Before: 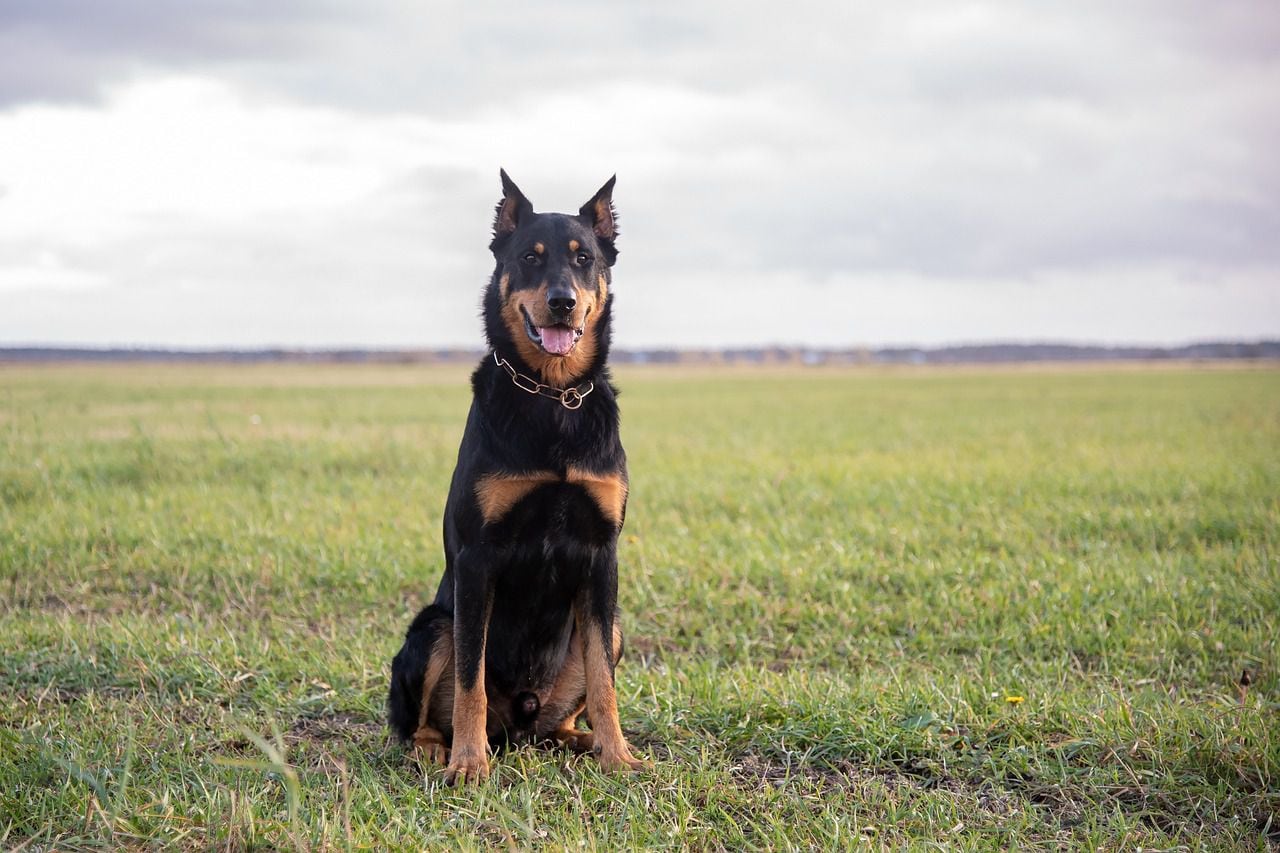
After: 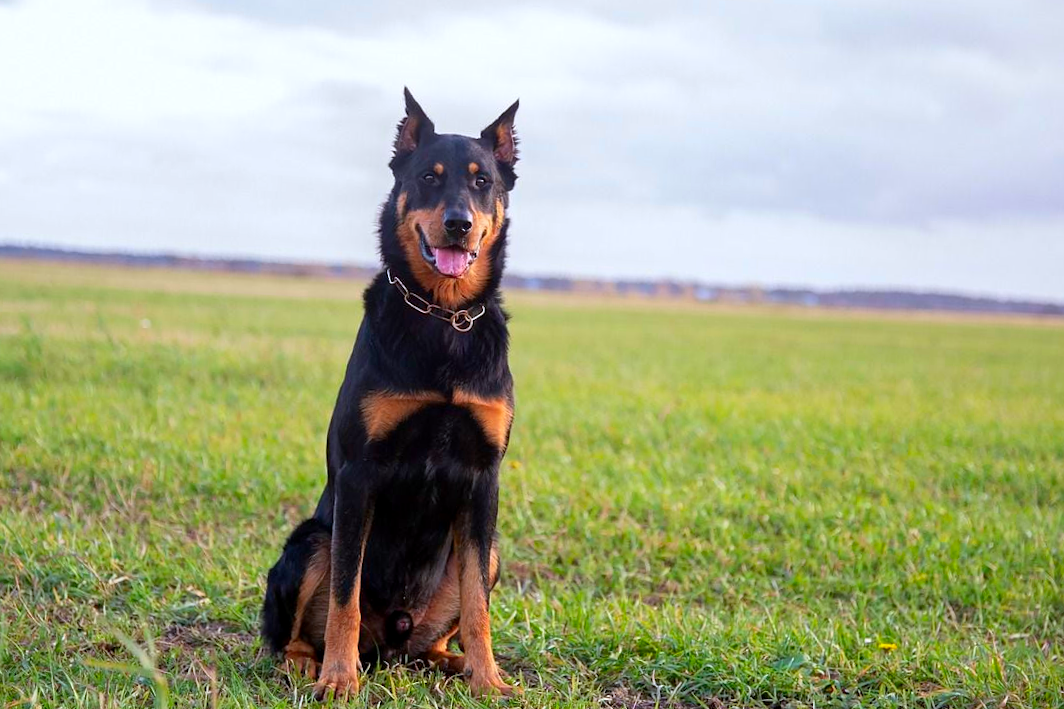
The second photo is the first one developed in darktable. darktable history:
color contrast: green-magenta contrast 1.69, blue-yellow contrast 1.49
white balance: red 0.976, blue 1.04
crop and rotate: angle -3.27°, left 5.211%, top 5.211%, right 4.607%, bottom 4.607%
exposure: black level correction 0.001, compensate highlight preservation false
